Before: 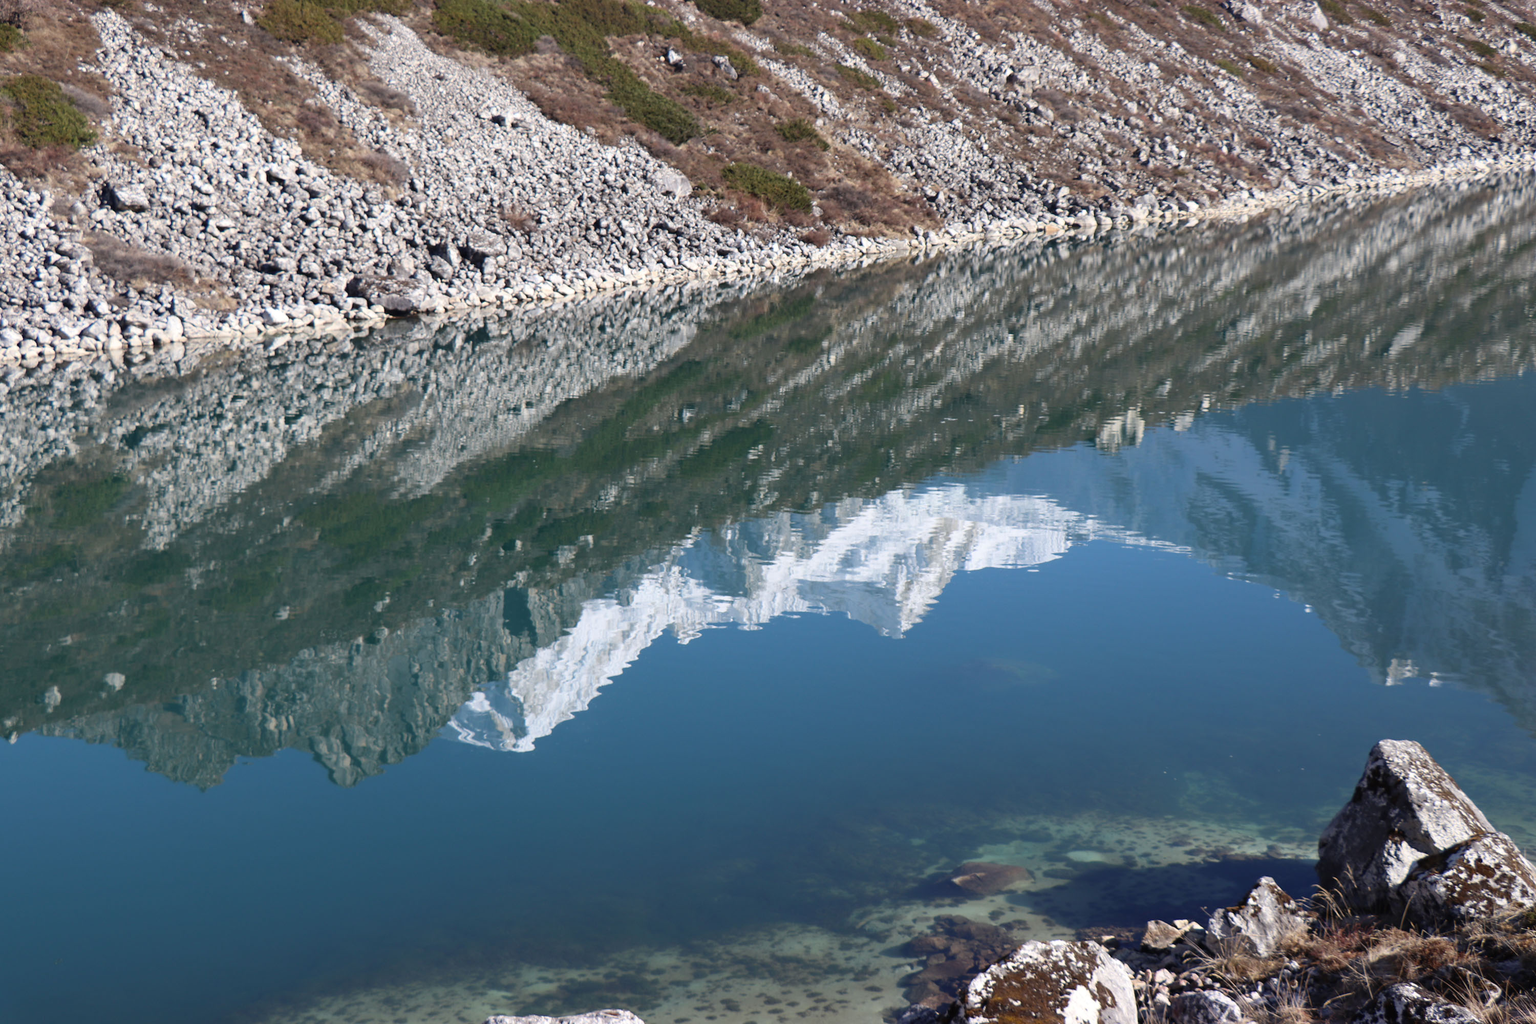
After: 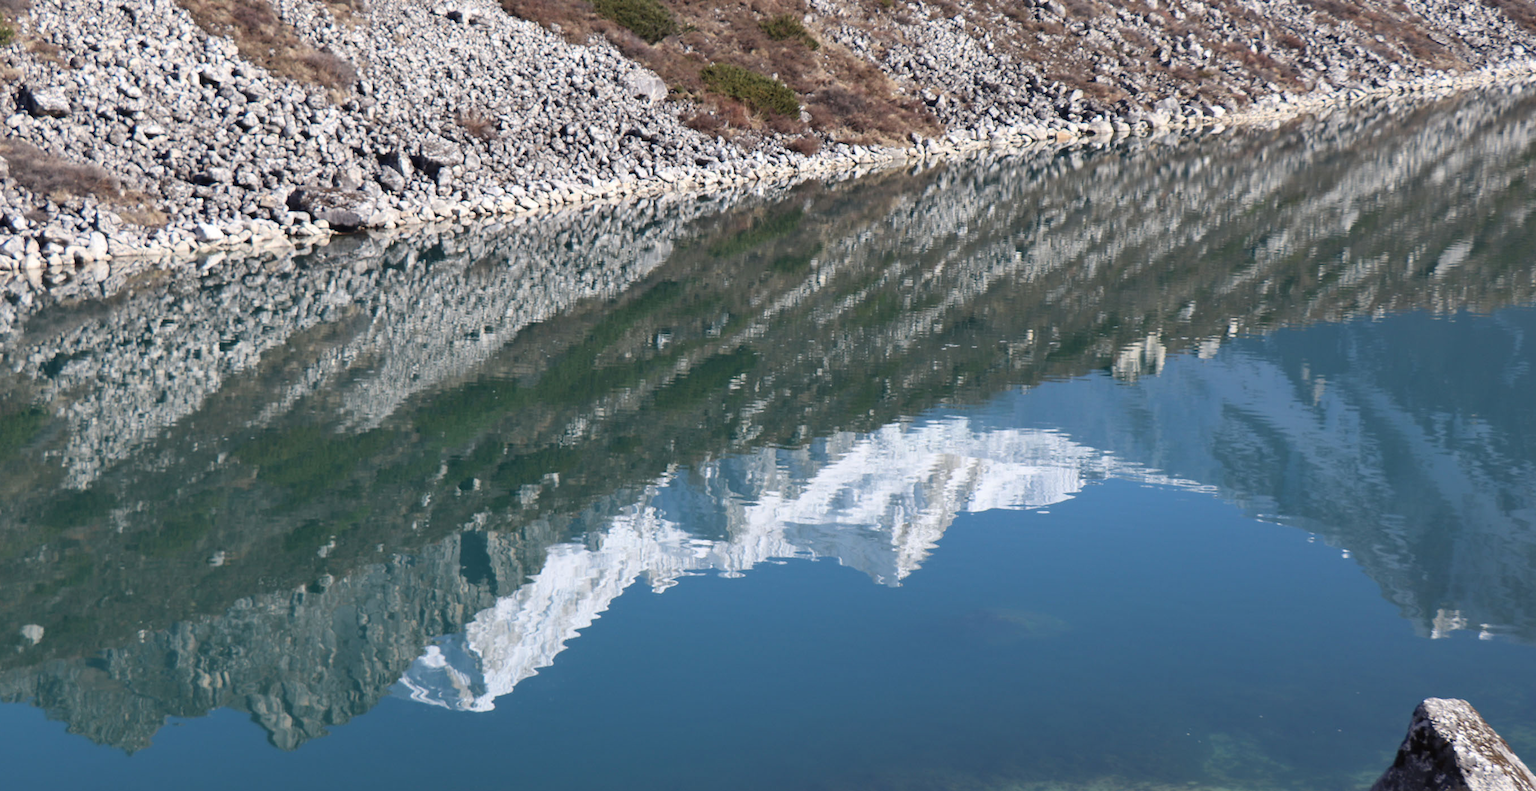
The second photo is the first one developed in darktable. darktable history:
shadows and highlights: shadows 37.27, highlights -28.18, soften with gaussian
crop: left 5.596%, top 10.314%, right 3.534%, bottom 19.395%
